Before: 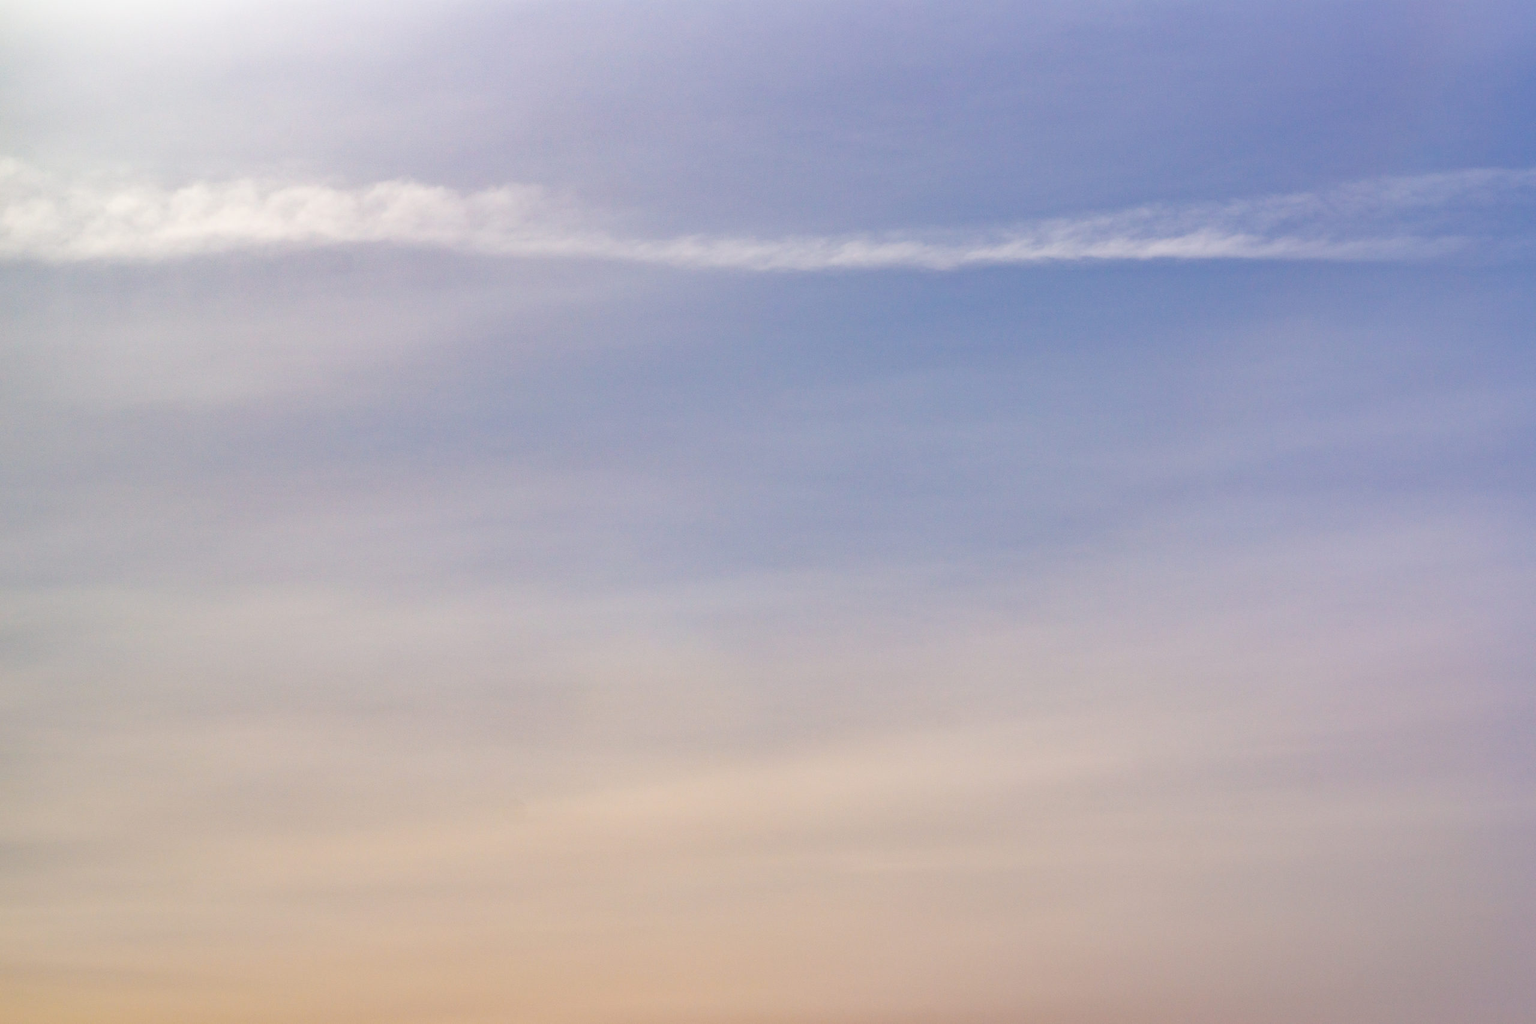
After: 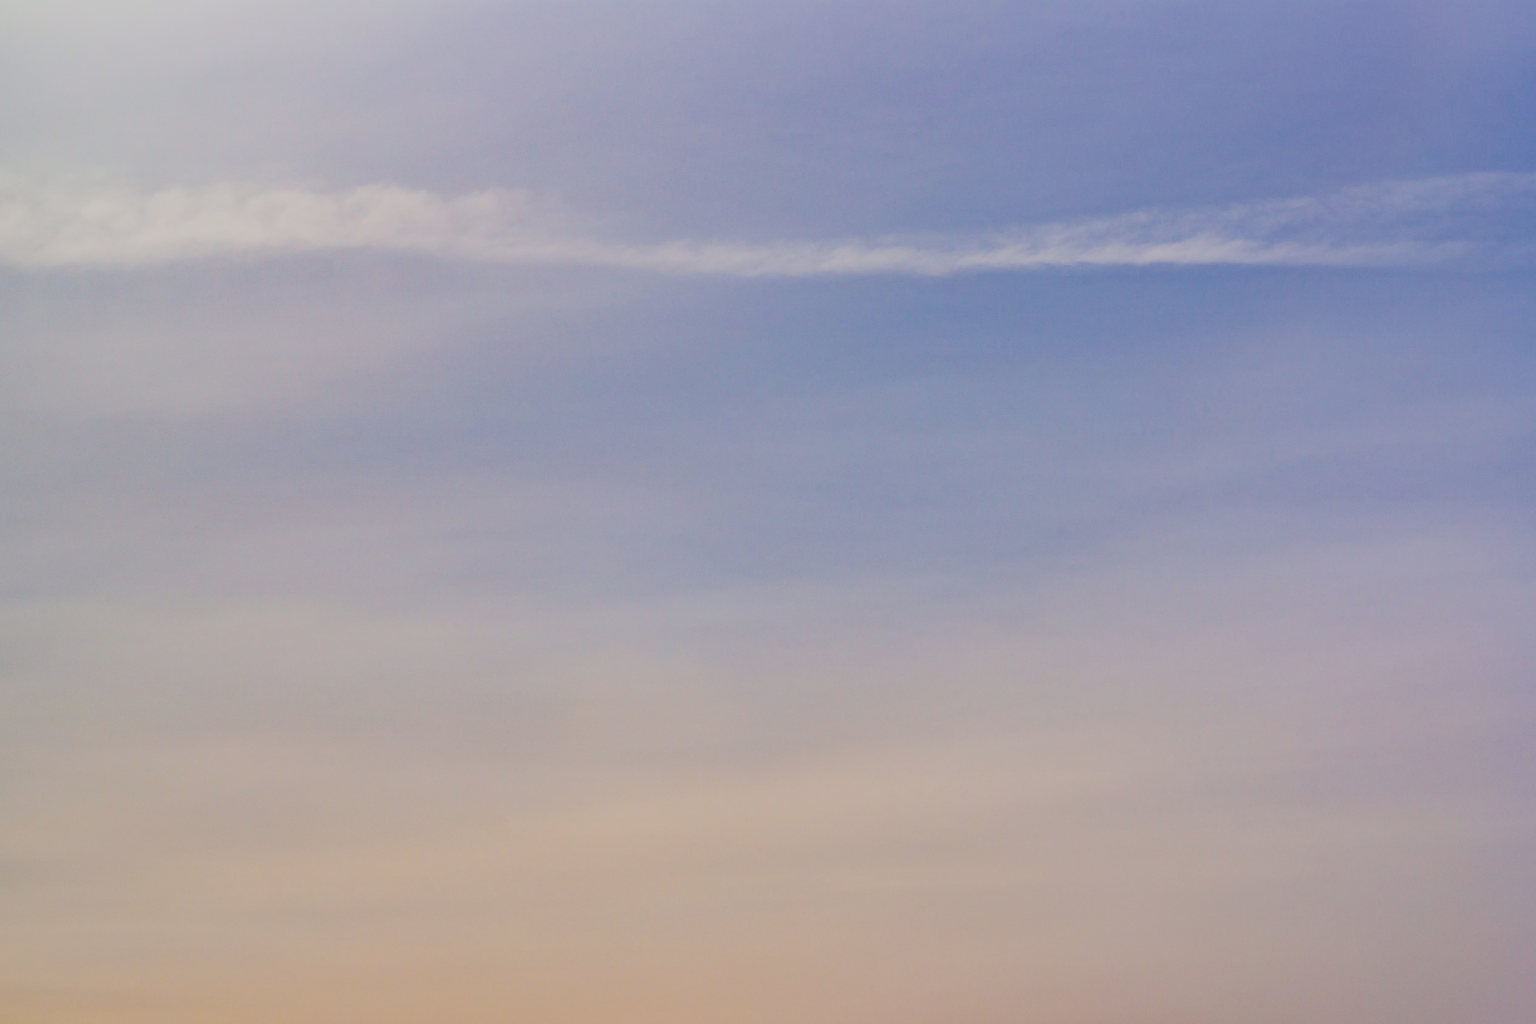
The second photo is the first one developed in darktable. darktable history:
sharpen: on, module defaults
filmic rgb: black relative exposure -6.15 EV, white relative exposure 6.96 EV, hardness 2.23, color science v6 (2022)
crop: left 1.743%, right 0.268%, bottom 2.011%
